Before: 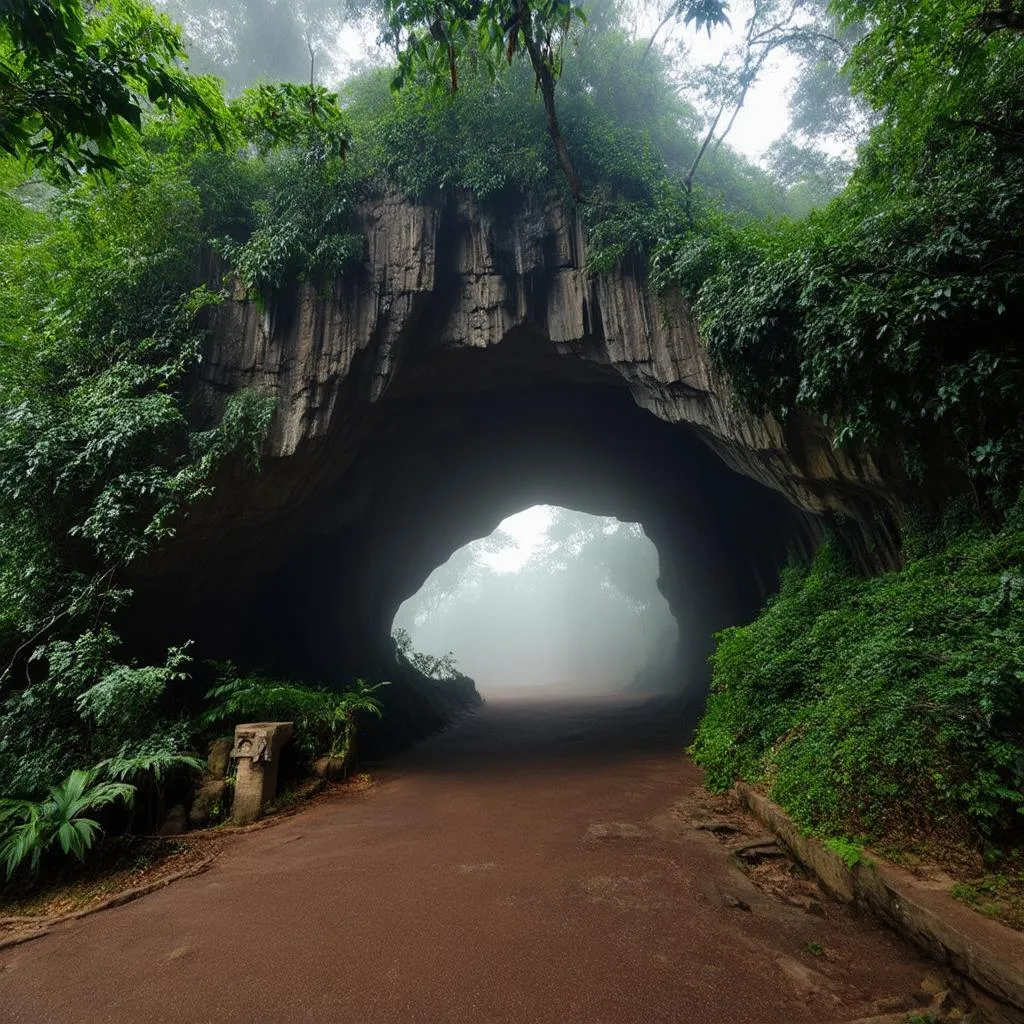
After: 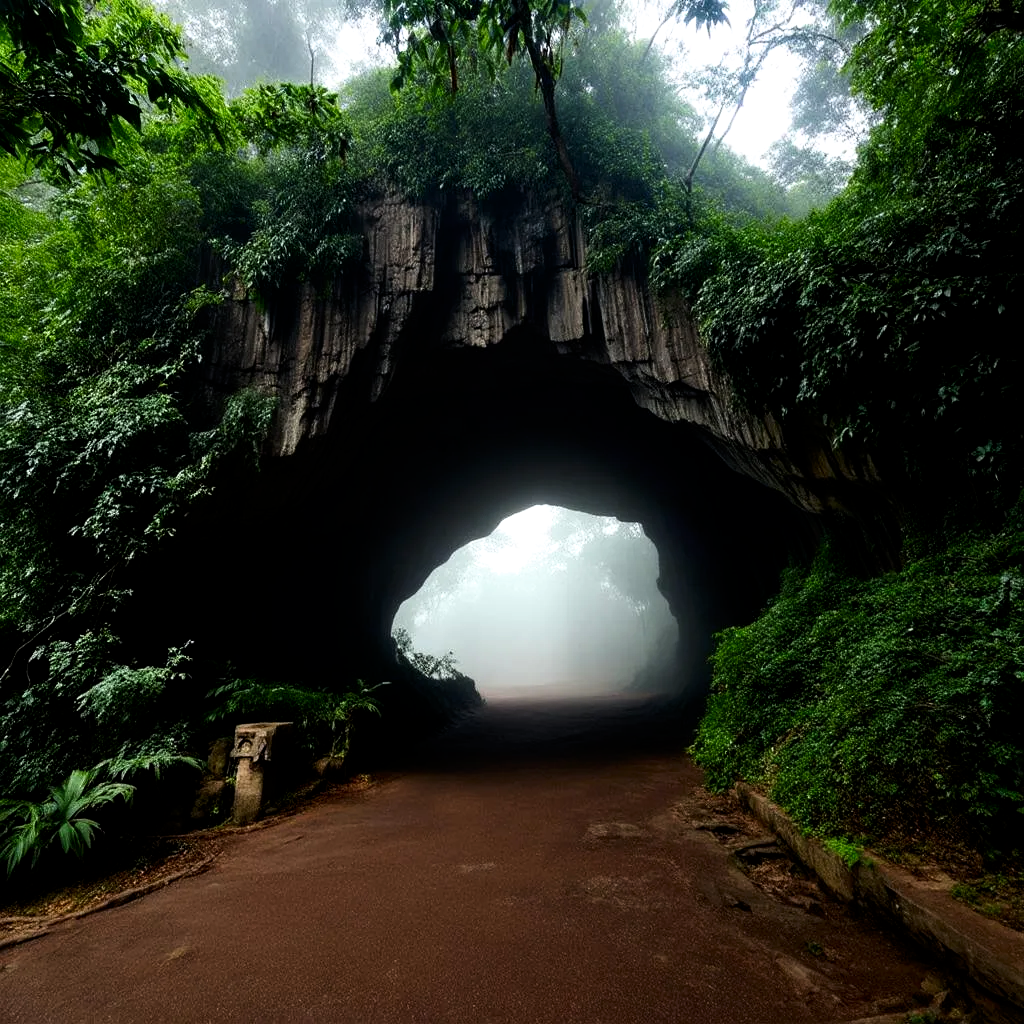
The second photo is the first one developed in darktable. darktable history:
contrast brightness saturation: contrast 0.13, brightness -0.053, saturation 0.151
filmic rgb: black relative exposure -8.3 EV, white relative exposure 2.2 EV, target white luminance 99.874%, hardness 7.15, latitude 75.45%, contrast 1.323, highlights saturation mix -1.67%, shadows ↔ highlights balance 30.15%
